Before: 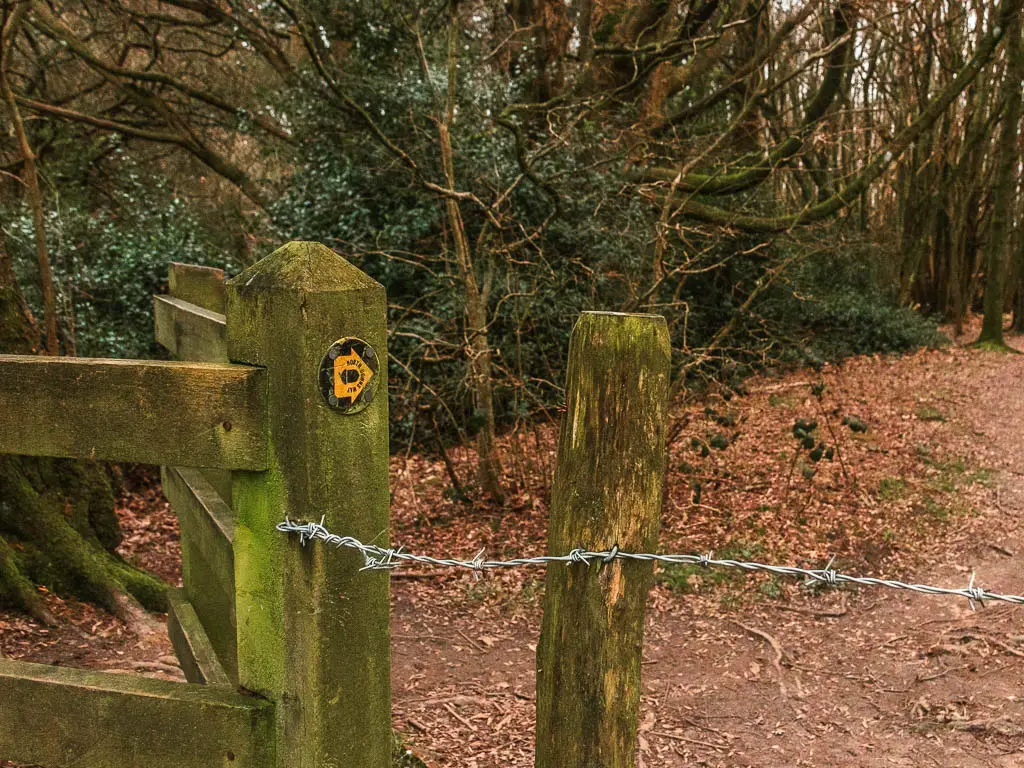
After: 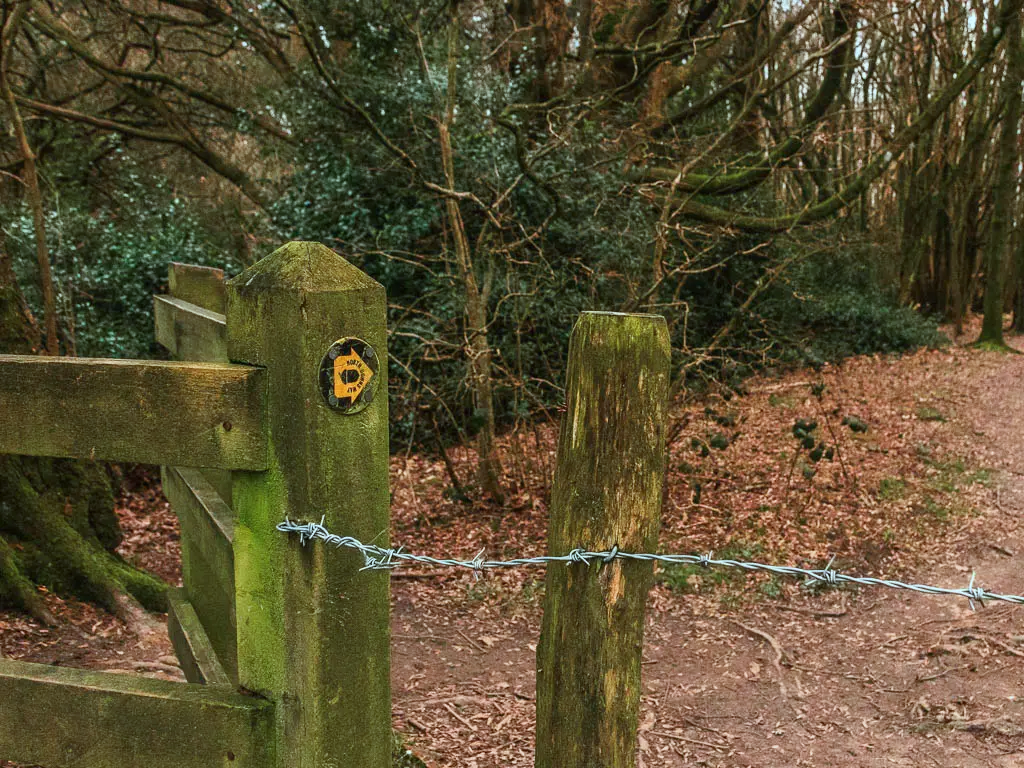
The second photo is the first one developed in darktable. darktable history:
color calibration: output R [0.999, 0.026, -0.11, 0], output G [-0.019, 1.037, -0.099, 0], output B [0.022, -0.023, 0.902, 0], illuminant F (fluorescent), F source F9 (Cool White Deluxe 4150 K) – high CRI, x 0.375, y 0.373, temperature 4151.23 K, saturation algorithm version 1 (2020)
